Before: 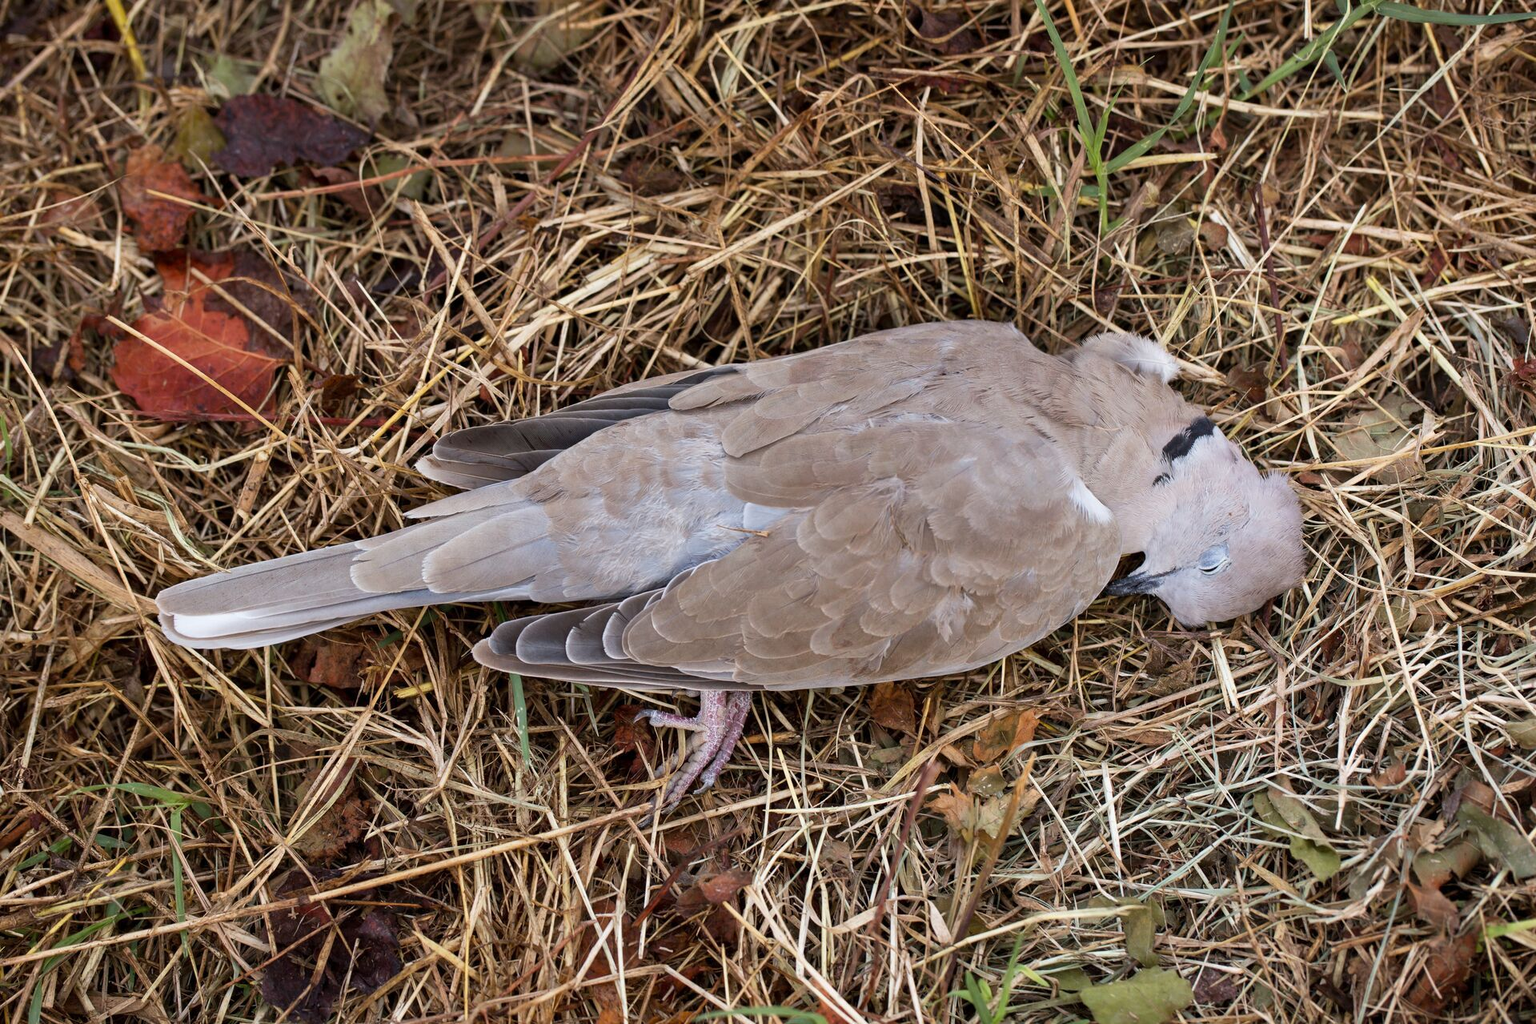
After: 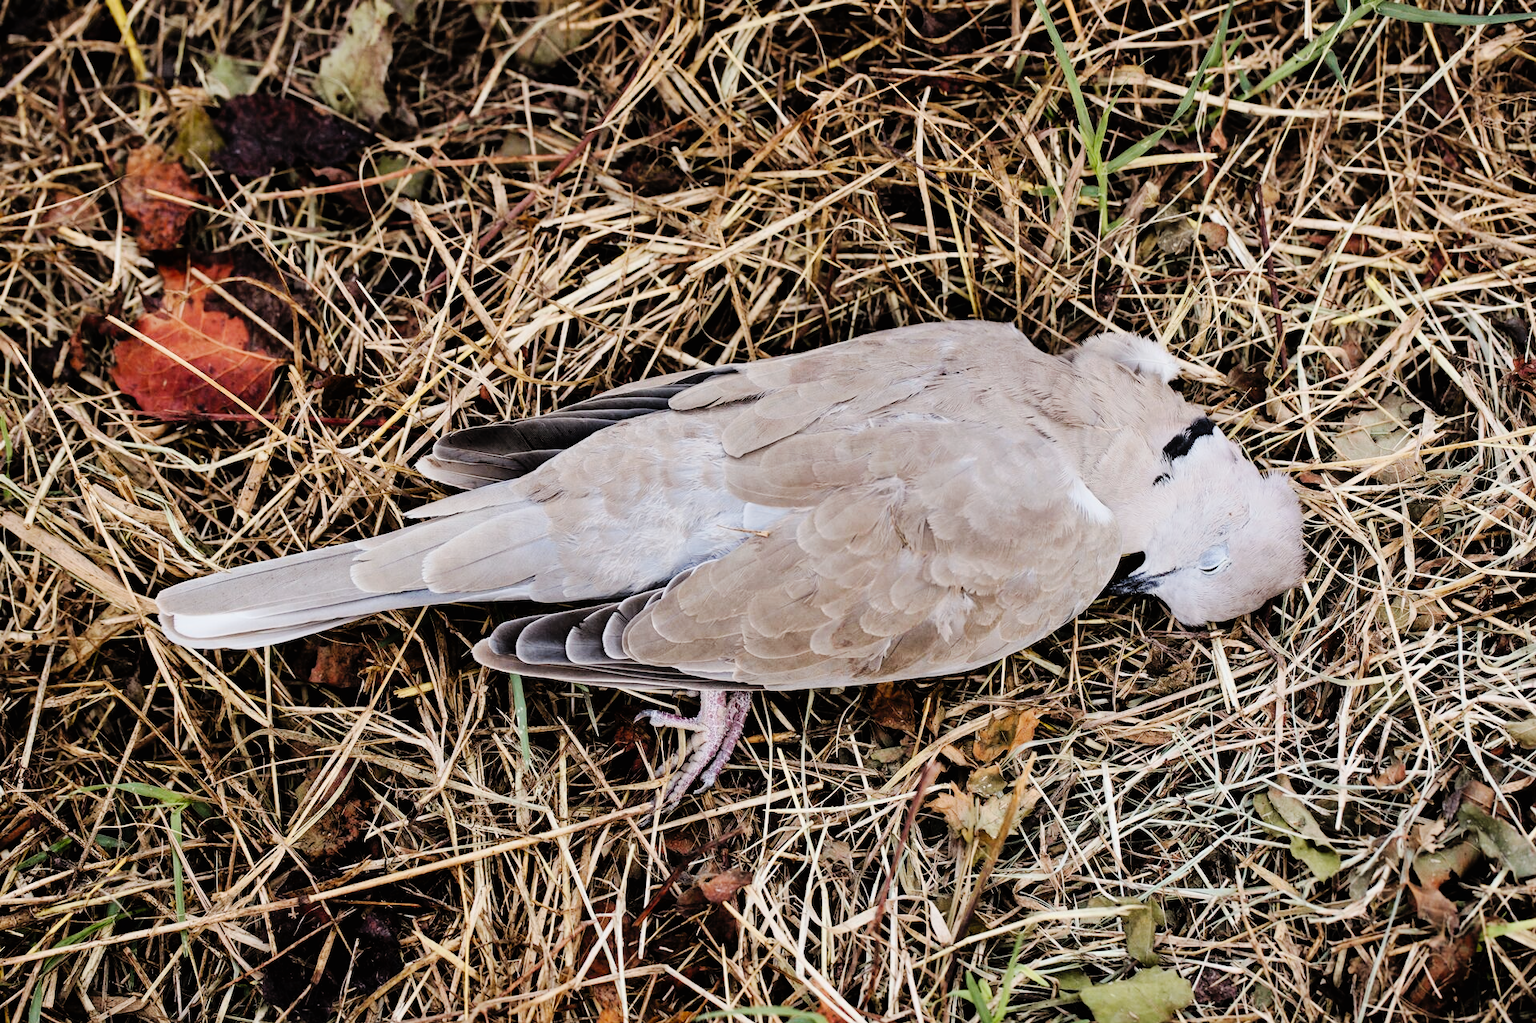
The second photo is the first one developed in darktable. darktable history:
tone curve: curves: ch0 [(0, 0) (0.003, 0.012) (0.011, 0.02) (0.025, 0.032) (0.044, 0.046) (0.069, 0.06) (0.1, 0.09) (0.136, 0.133) (0.177, 0.182) (0.224, 0.247) (0.277, 0.316) (0.335, 0.396) (0.399, 0.48) (0.468, 0.568) (0.543, 0.646) (0.623, 0.717) (0.709, 0.777) (0.801, 0.846) (0.898, 0.912) (1, 1)], preserve colors none
filmic rgb: black relative exposure -4 EV, white relative exposure 3 EV, hardness 3.02, contrast 1.4
